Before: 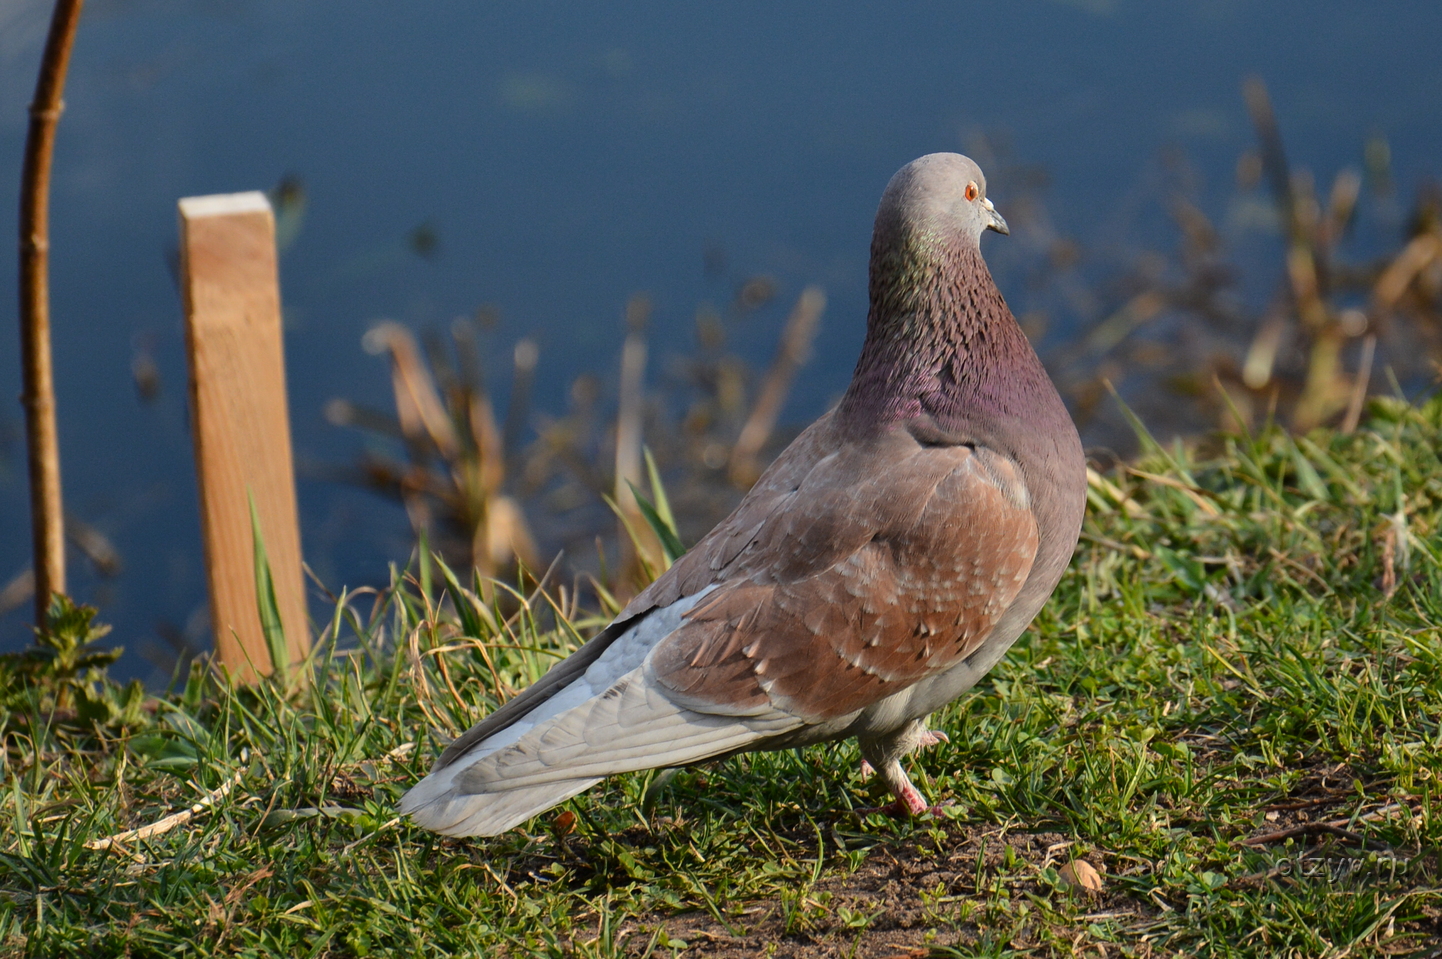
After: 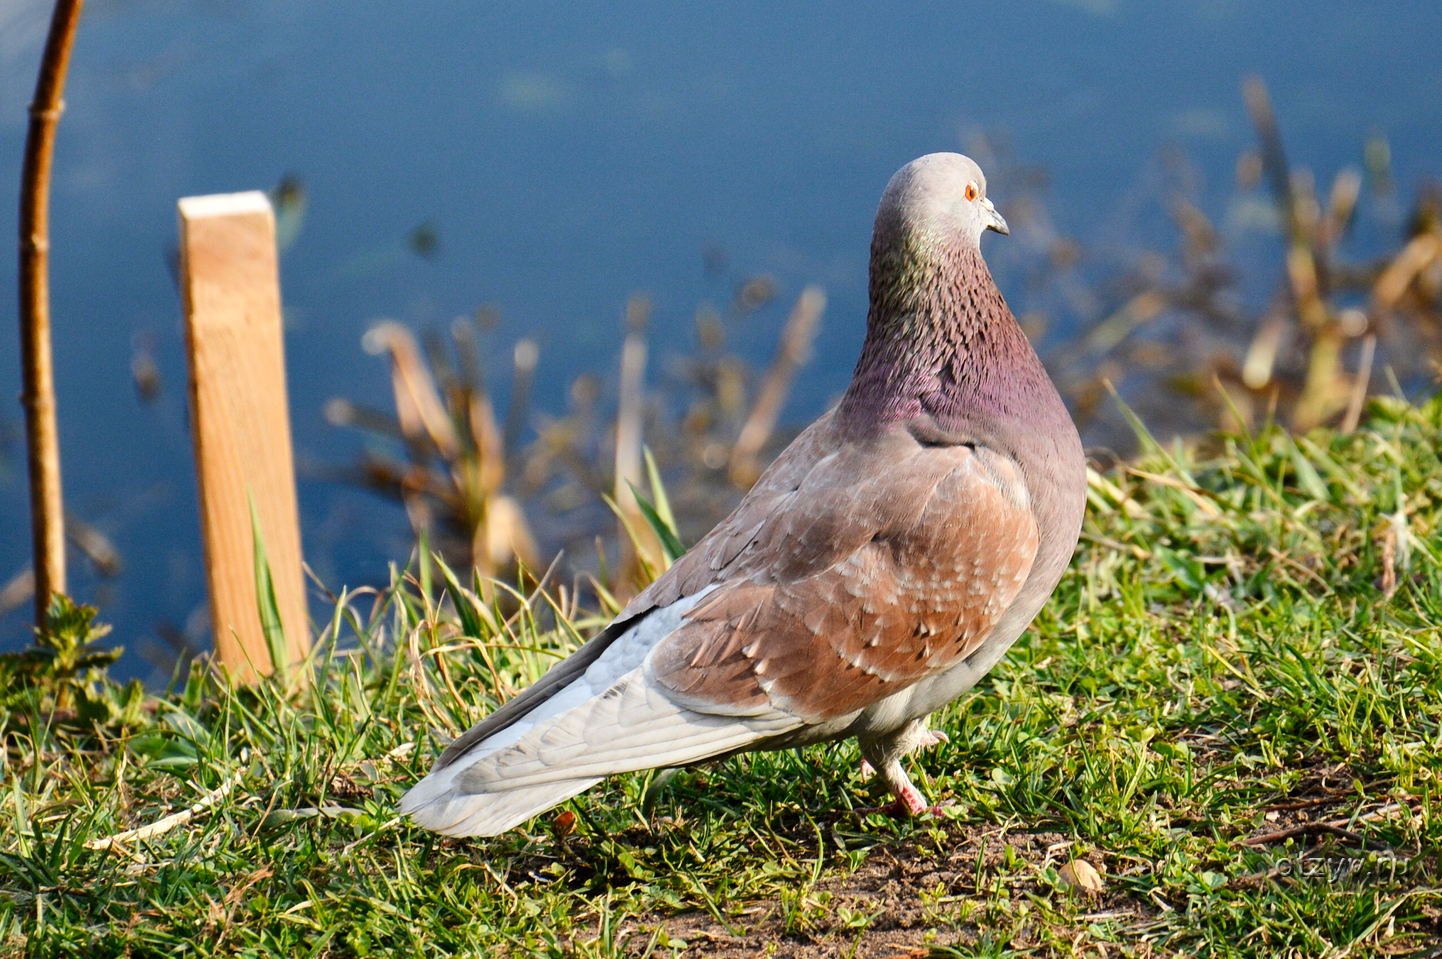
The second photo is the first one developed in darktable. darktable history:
tone curve: curves: ch0 [(0, 0) (0.004, 0.001) (0.133, 0.112) (0.325, 0.362) (0.832, 0.893) (1, 1)], preserve colors none
exposure: black level correction 0.001, exposure 0.5 EV, compensate highlight preservation false
